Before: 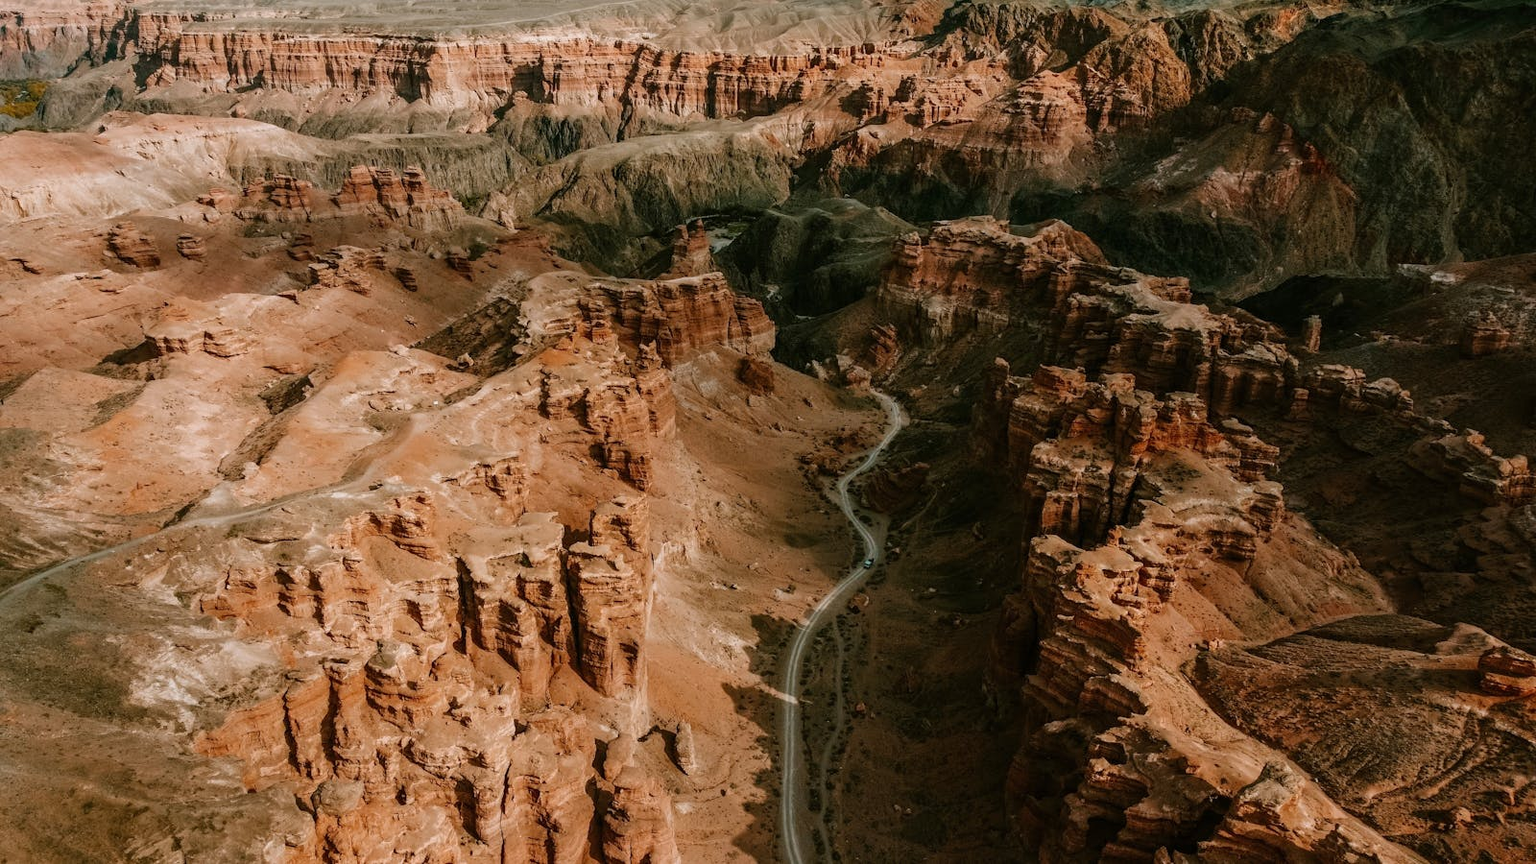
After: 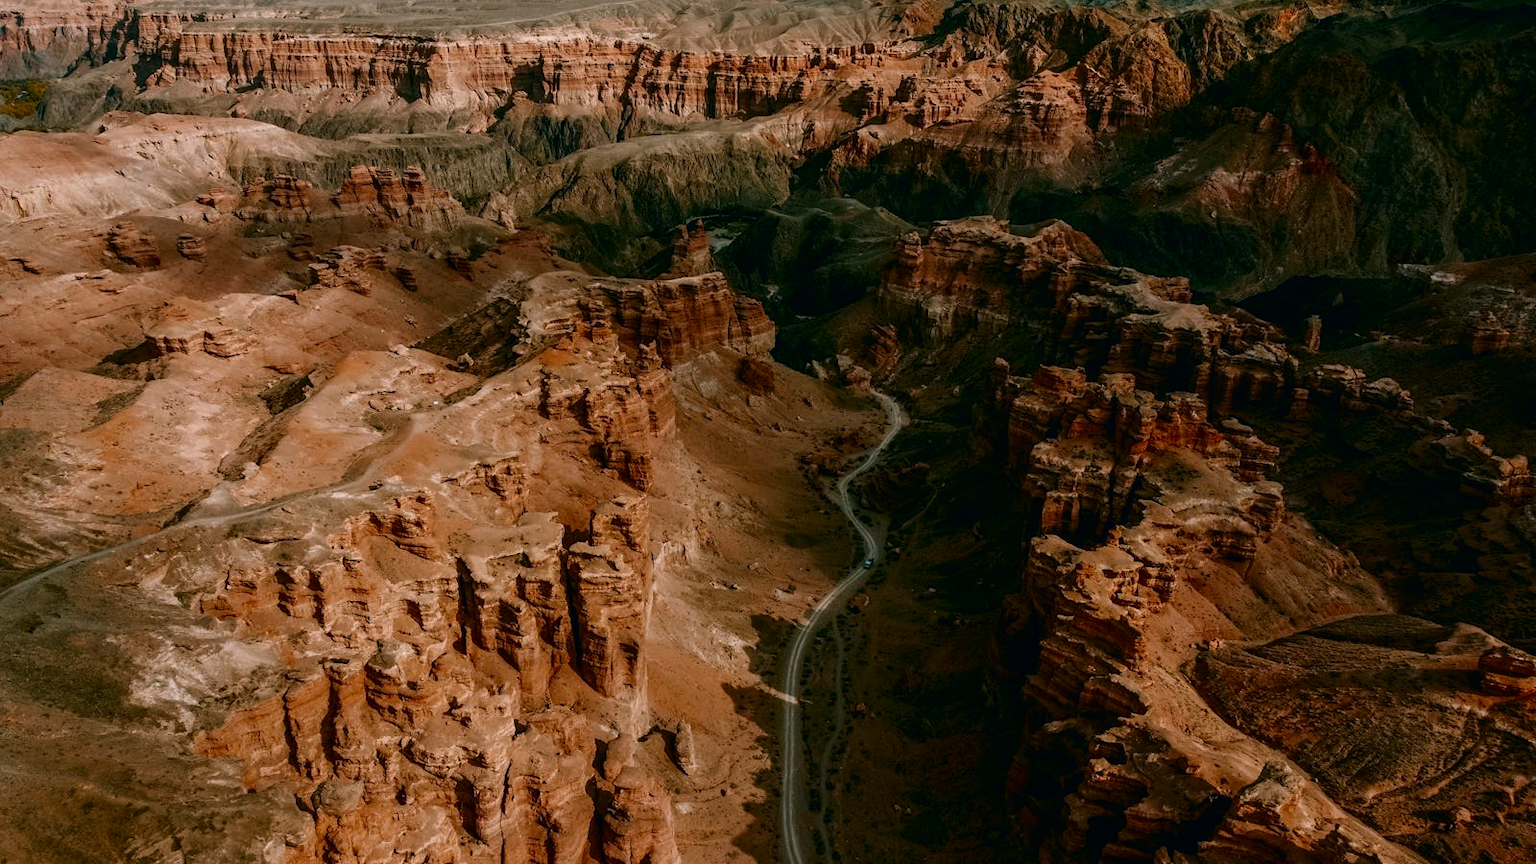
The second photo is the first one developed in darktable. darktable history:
color correction: highlights a* 5.38, highlights b* 5.3, shadows a* -4.26, shadows b* -5.11
contrast brightness saturation: brightness -0.2, saturation 0.08
